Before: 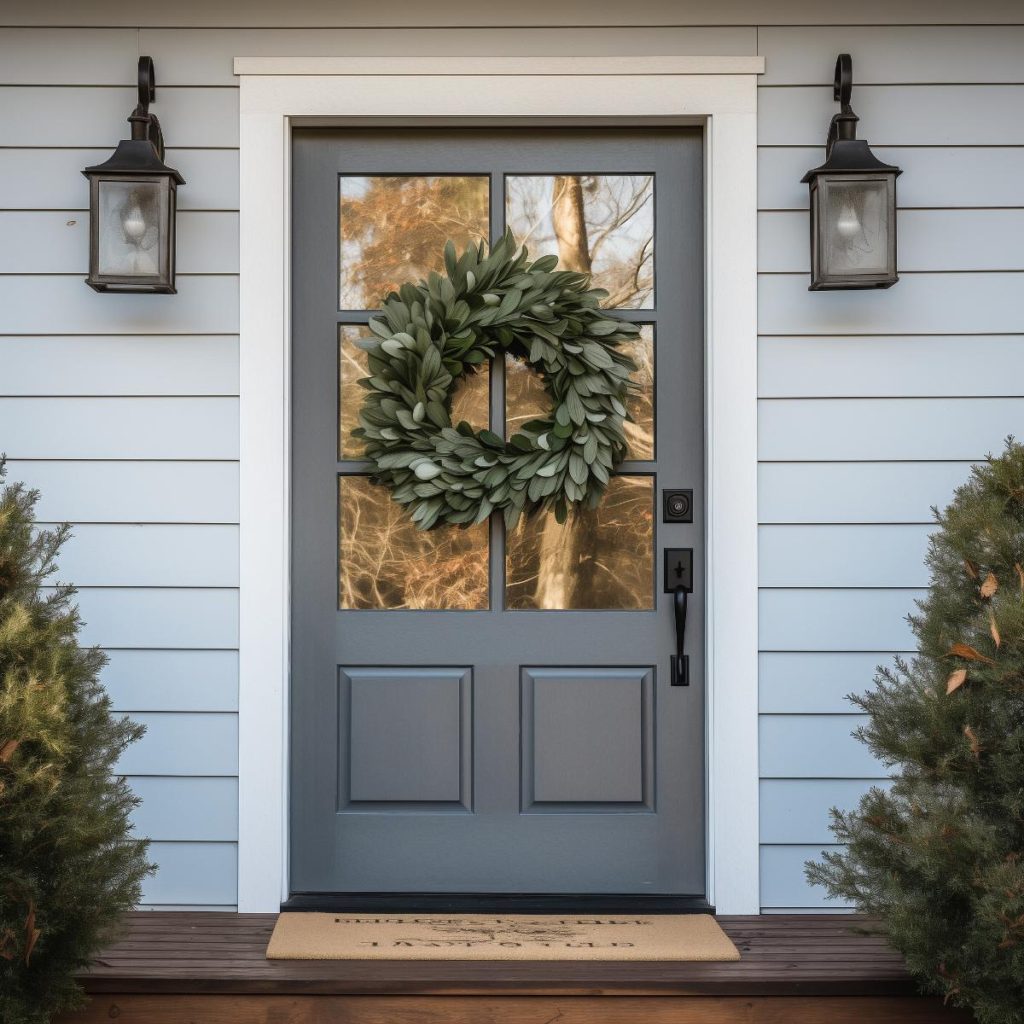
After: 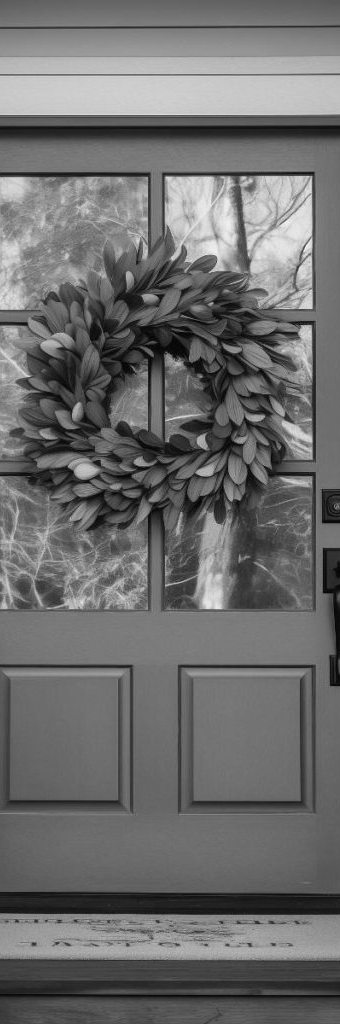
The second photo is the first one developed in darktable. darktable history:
vignetting: fall-off start 74.49%, fall-off radius 65.9%, brightness -0.628, saturation -0.68
crop: left 33.36%, right 33.36%
monochrome: a 2.21, b -1.33, size 2.2
